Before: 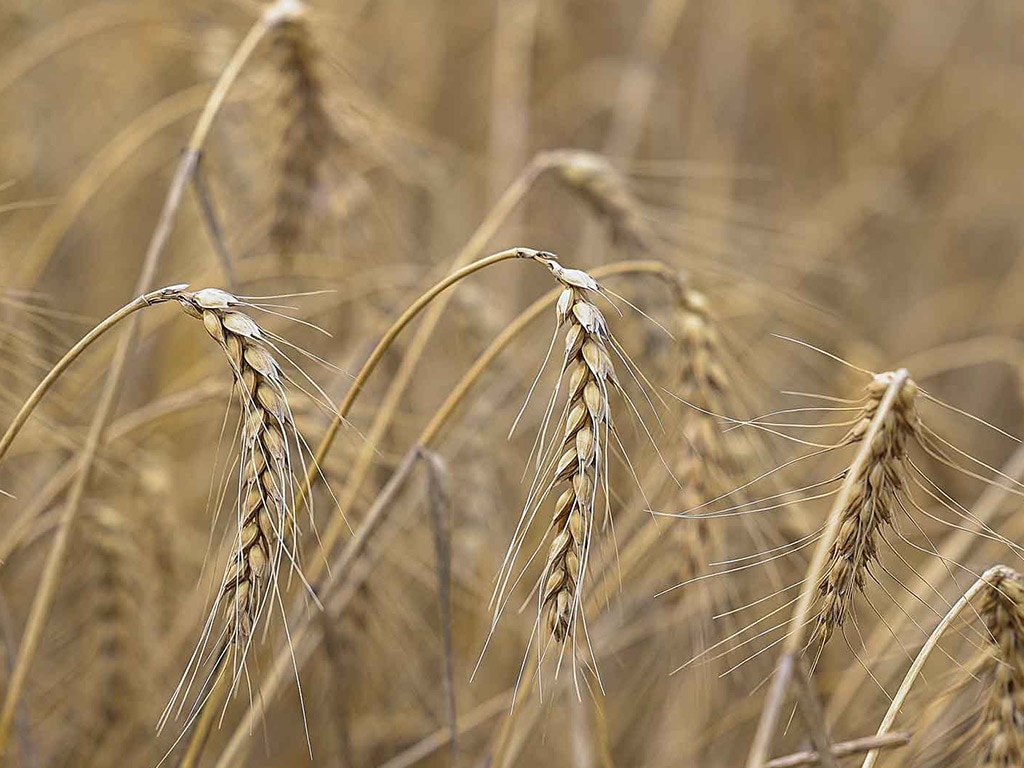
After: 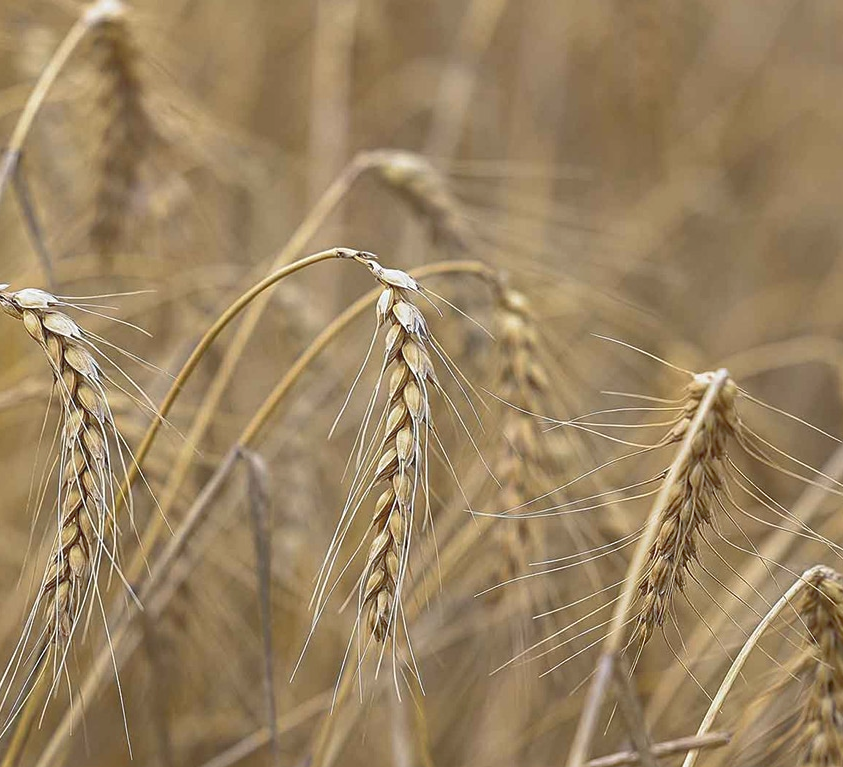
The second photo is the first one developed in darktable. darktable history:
bloom: size 9%, threshold 100%, strength 7%
crop: left 17.582%, bottom 0.031%
rgb curve: curves: ch0 [(0, 0) (0.072, 0.166) (0.217, 0.293) (0.414, 0.42) (1, 1)], compensate middle gray true, preserve colors basic power
